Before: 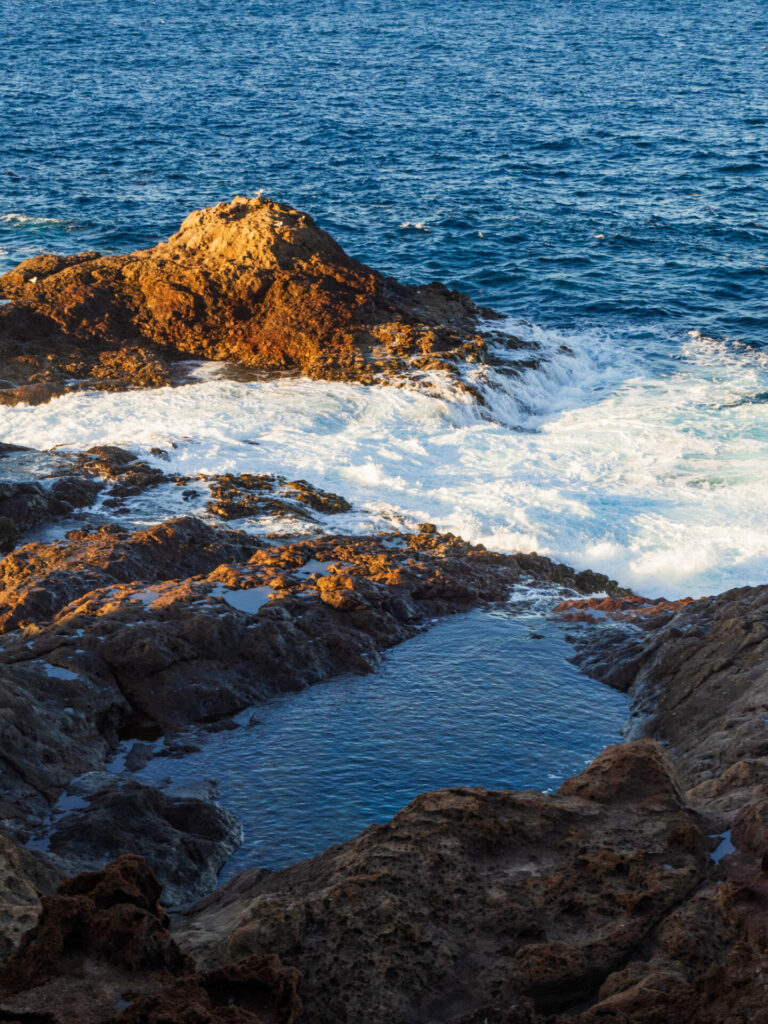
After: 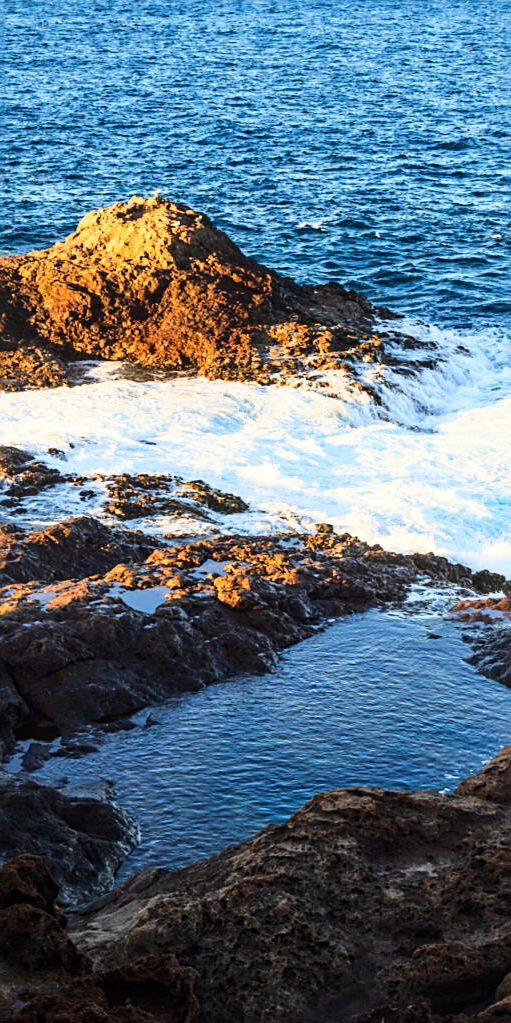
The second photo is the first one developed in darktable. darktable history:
sharpen: on, module defaults
crop and rotate: left 13.44%, right 19.895%
base curve: curves: ch0 [(0, 0) (0.028, 0.03) (0.121, 0.232) (0.46, 0.748) (0.859, 0.968) (1, 1)]
